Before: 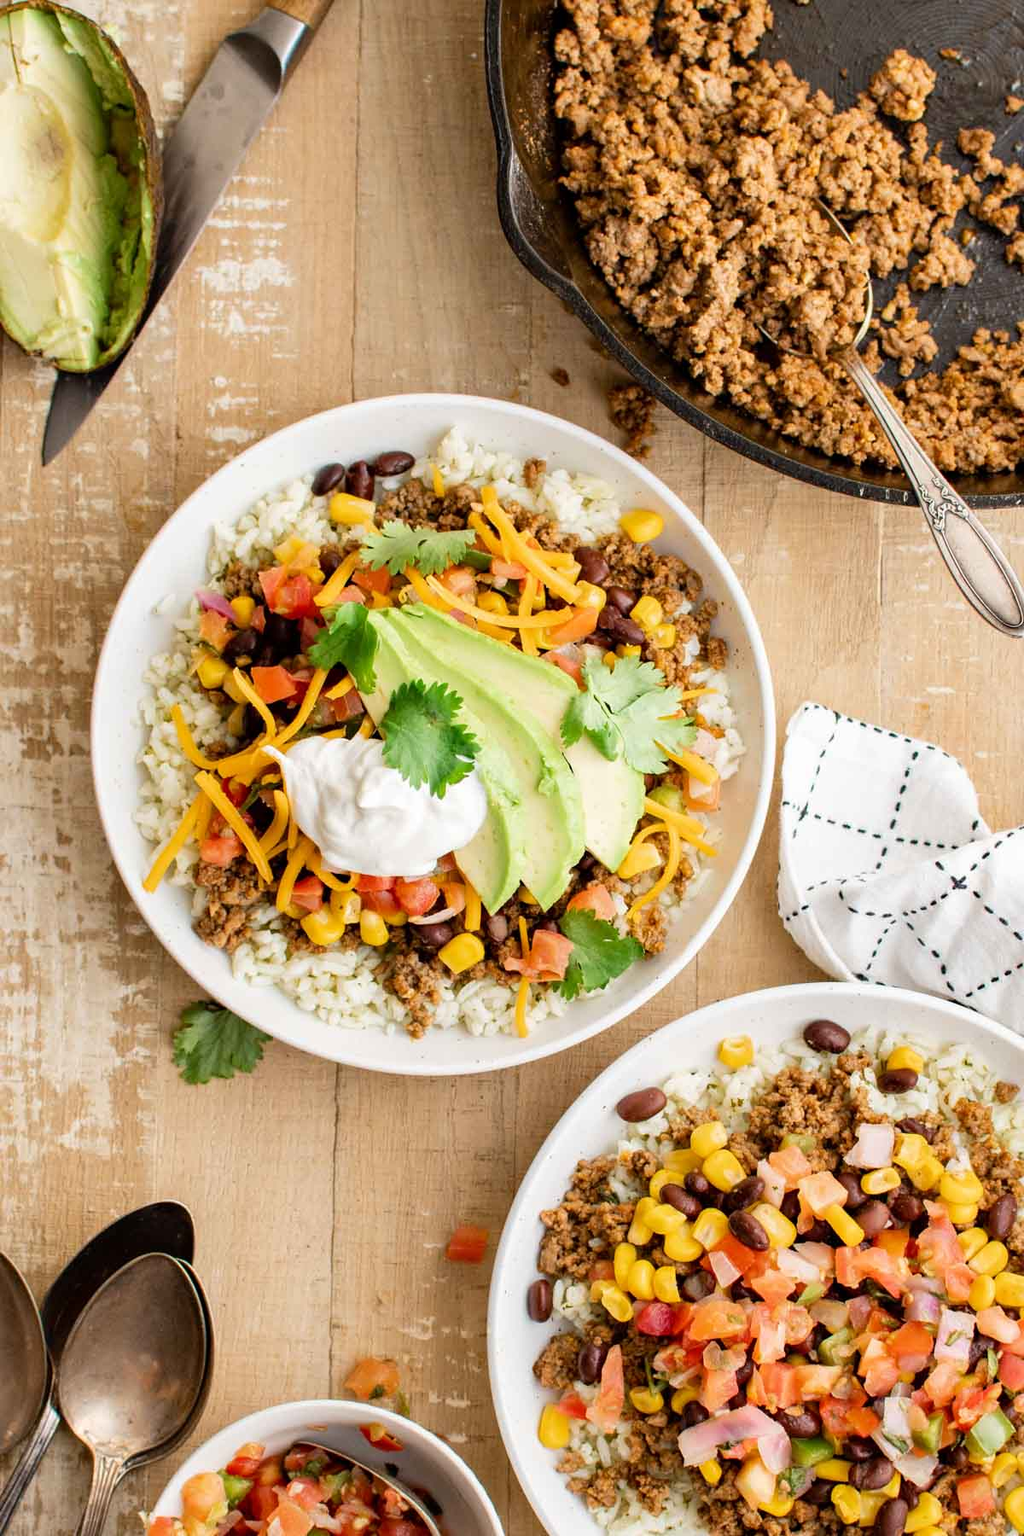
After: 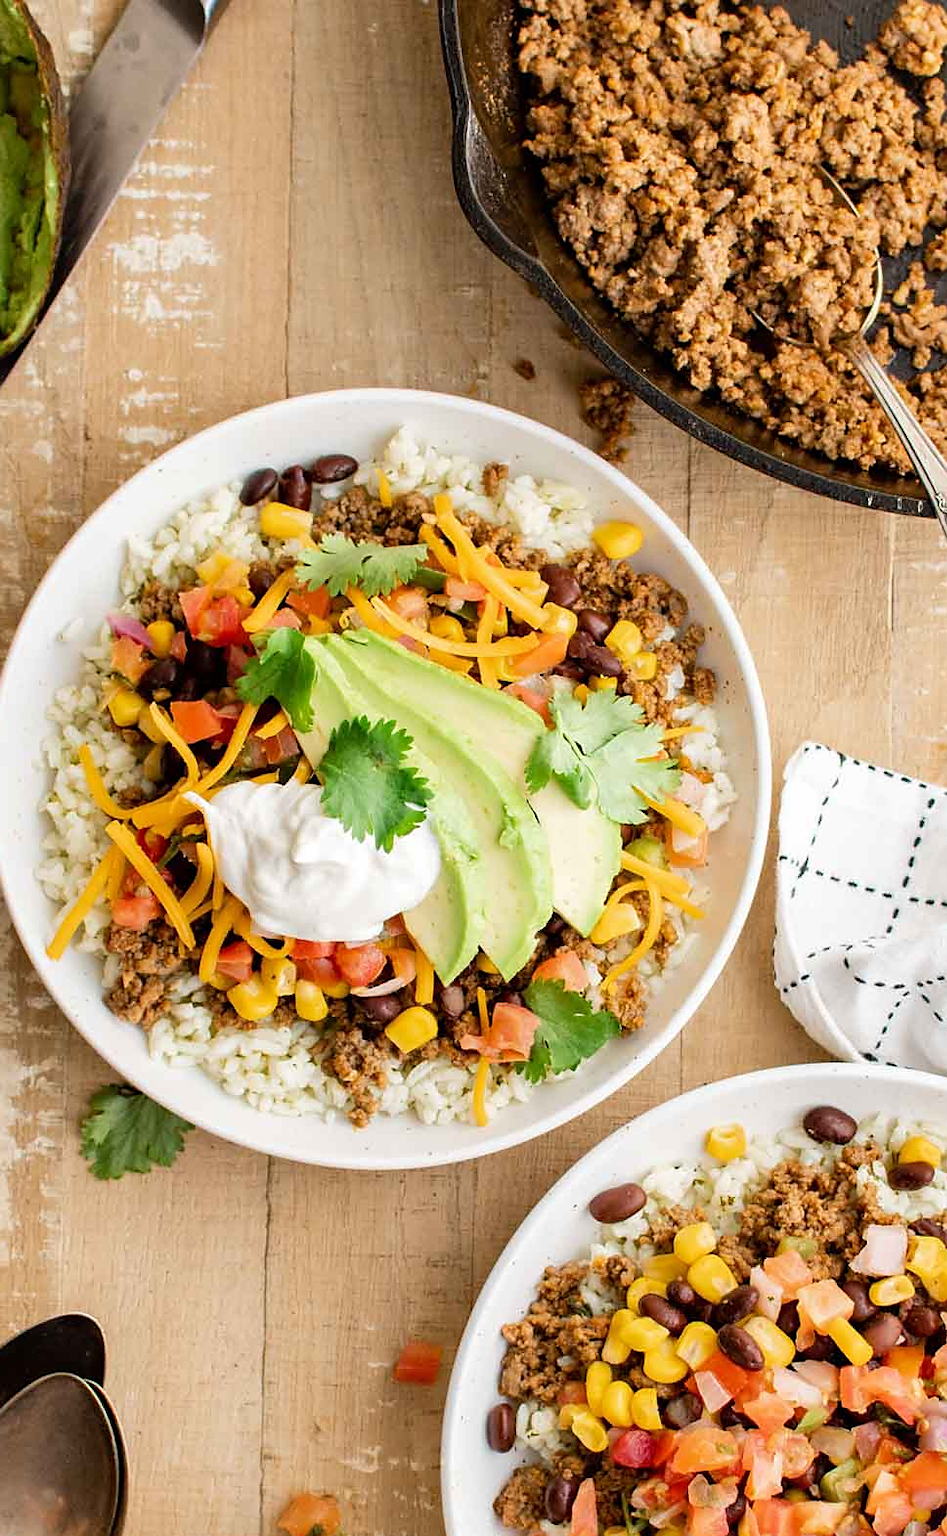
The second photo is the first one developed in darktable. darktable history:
crop: left 10.004%, top 3.574%, right 9.193%, bottom 9.137%
sharpen: radius 1.535, amount 0.358, threshold 1.526
tone equalizer: edges refinement/feathering 500, mask exposure compensation -1.57 EV, preserve details no
